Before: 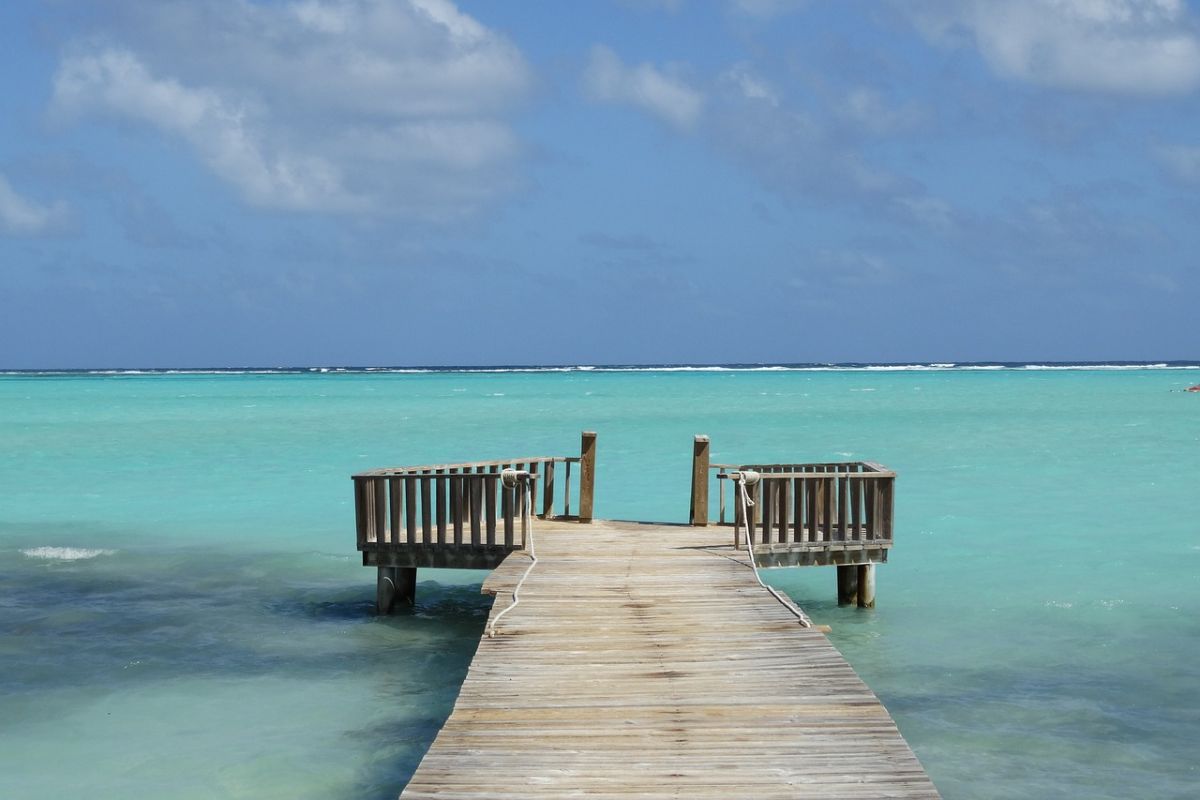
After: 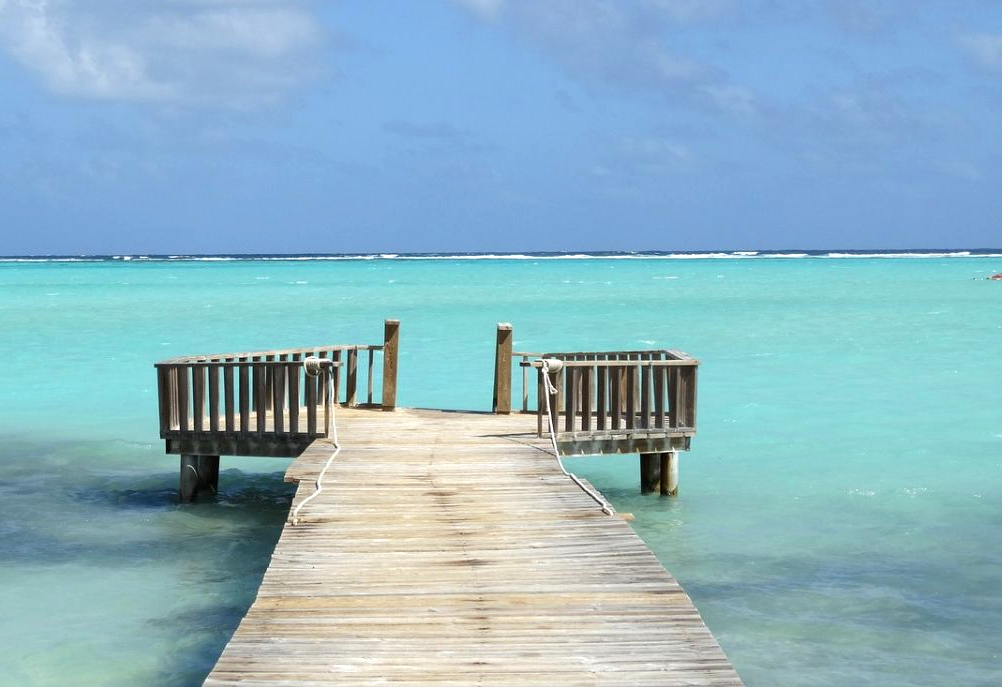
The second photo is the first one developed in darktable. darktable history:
exposure: black level correction 0.001, exposure 0.499 EV, compensate exposure bias true, compensate highlight preservation false
crop: left 16.442%, top 14.104%
